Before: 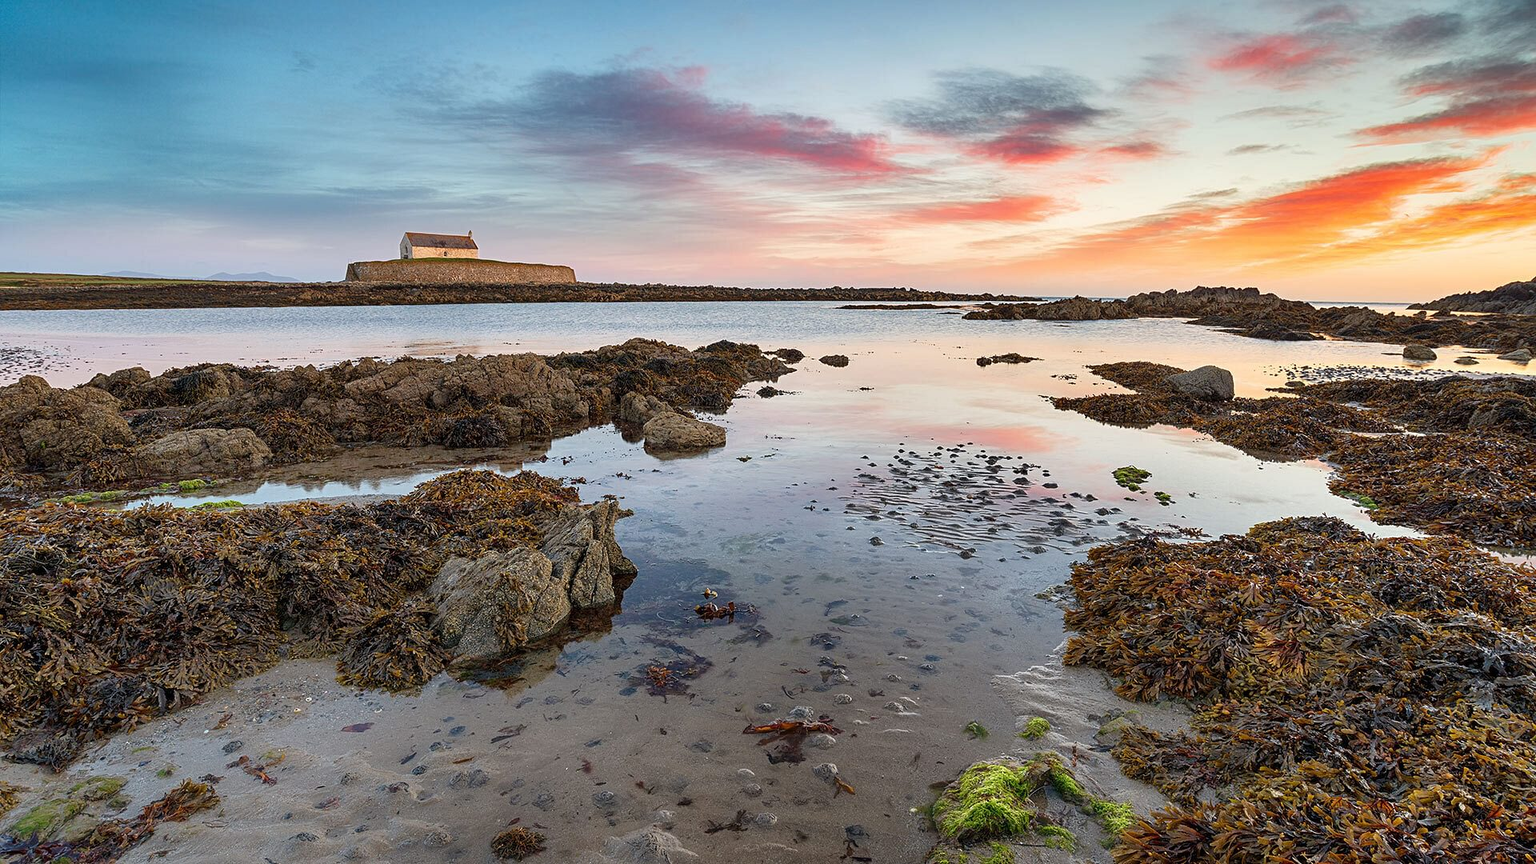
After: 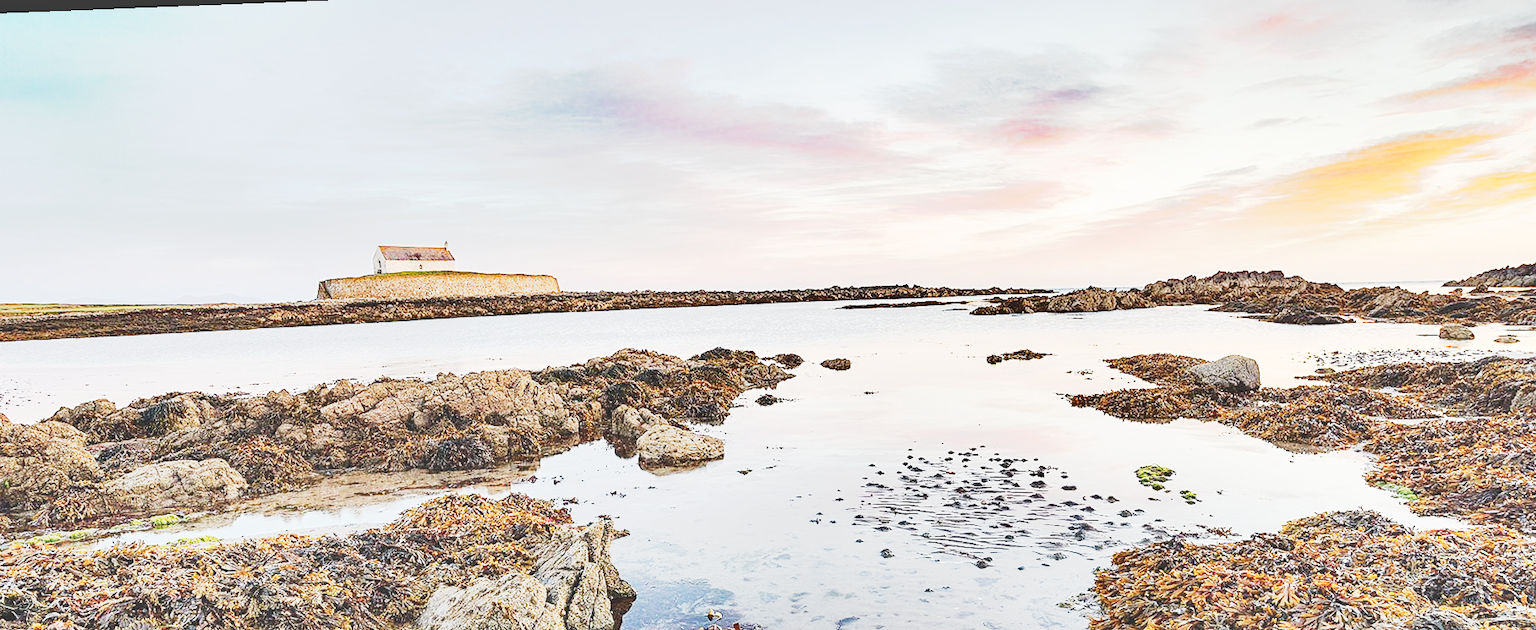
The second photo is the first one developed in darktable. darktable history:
exposure: compensate highlight preservation false
base curve: curves: ch0 [(0, 0.007) (0.028, 0.063) (0.121, 0.311) (0.46, 0.743) (0.859, 0.957) (1, 1)], preserve colors none
tone curve: curves: ch0 [(0, 0) (0.003, 0.195) (0.011, 0.161) (0.025, 0.21) (0.044, 0.24) (0.069, 0.254) (0.1, 0.283) (0.136, 0.347) (0.177, 0.412) (0.224, 0.455) (0.277, 0.531) (0.335, 0.606) (0.399, 0.679) (0.468, 0.748) (0.543, 0.814) (0.623, 0.876) (0.709, 0.927) (0.801, 0.949) (0.898, 0.962) (1, 1)], preserve colors none
shadows and highlights: low approximation 0.01, soften with gaussian
white balance: emerald 1
crop: bottom 28.576%
rotate and perspective: rotation -2.12°, lens shift (vertical) 0.009, lens shift (horizontal) -0.008, automatic cropping original format, crop left 0.036, crop right 0.964, crop top 0.05, crop bottom 0.959
